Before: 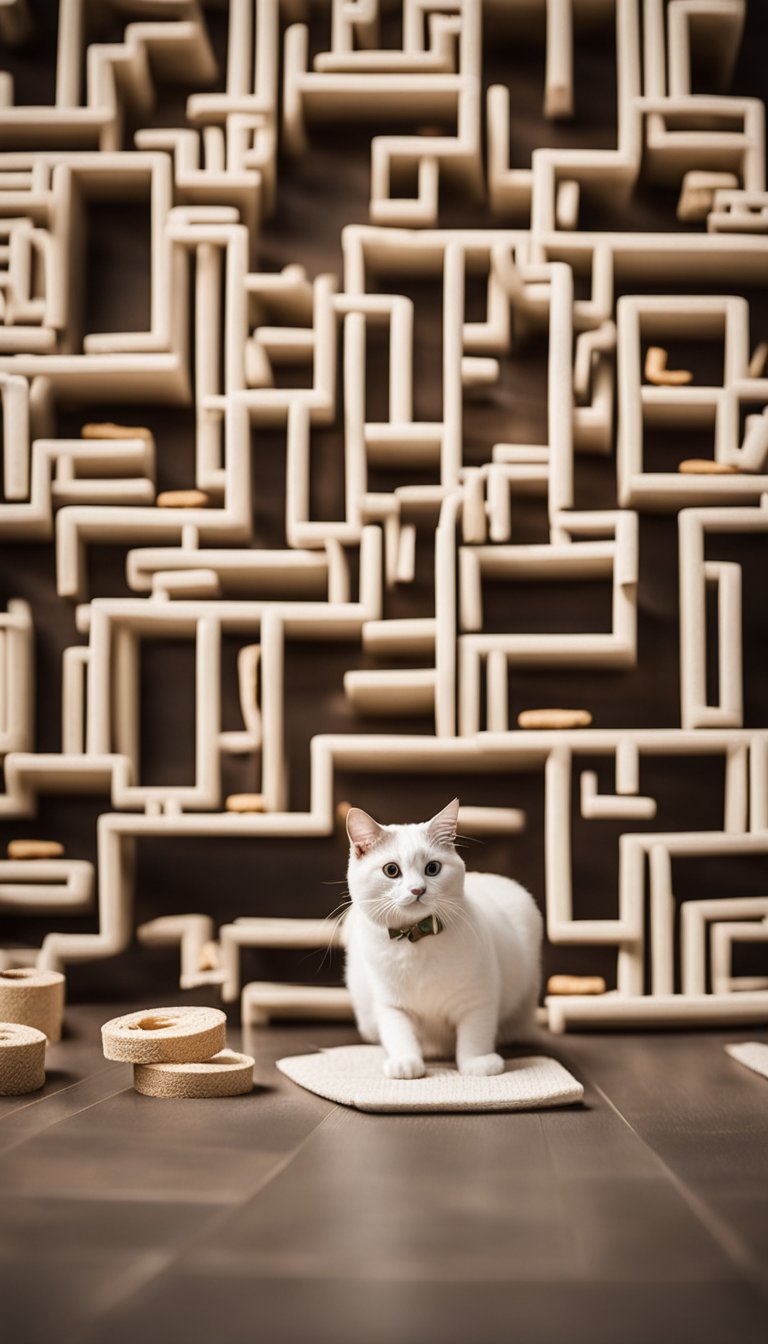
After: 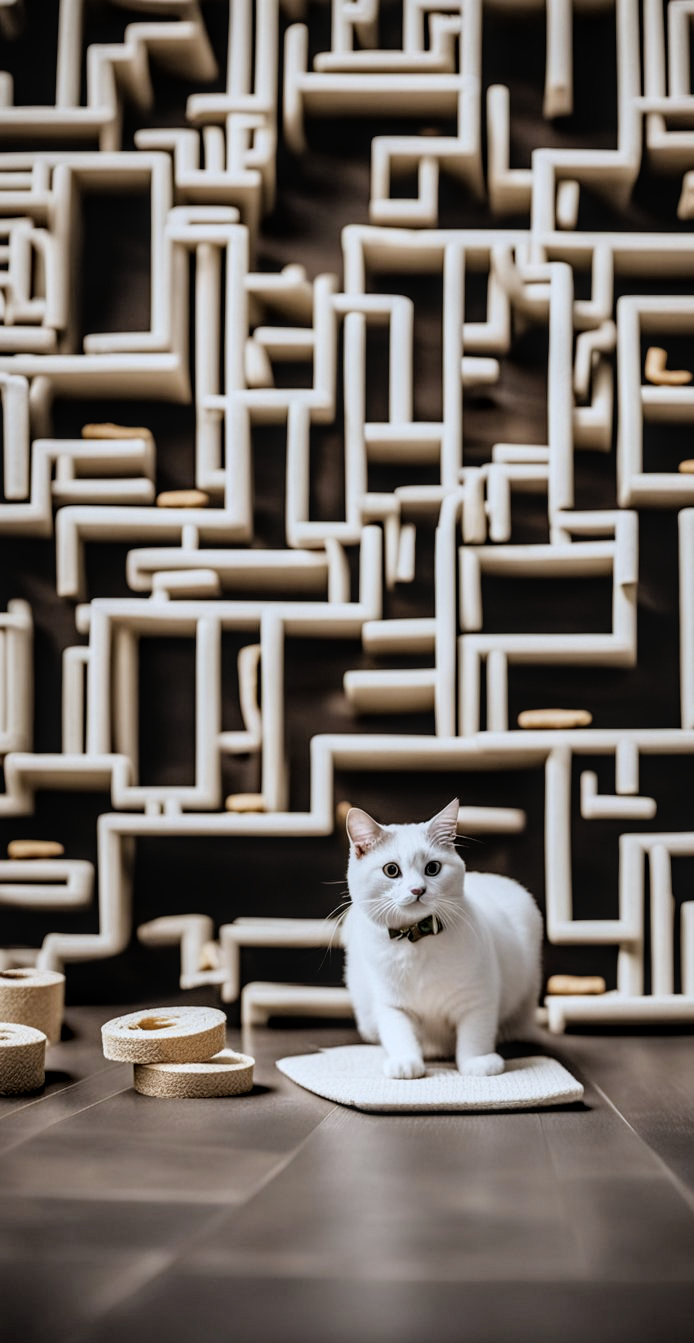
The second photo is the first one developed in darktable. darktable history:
crop: right 9.509%, bottom 0.031%
filmic rgb: black relative exposure -4.93 EV, white relative exposure 2.84 EV, hardness 3.72
local contrast: on, module defaults
white balance: red 0.924, blue 1.095
